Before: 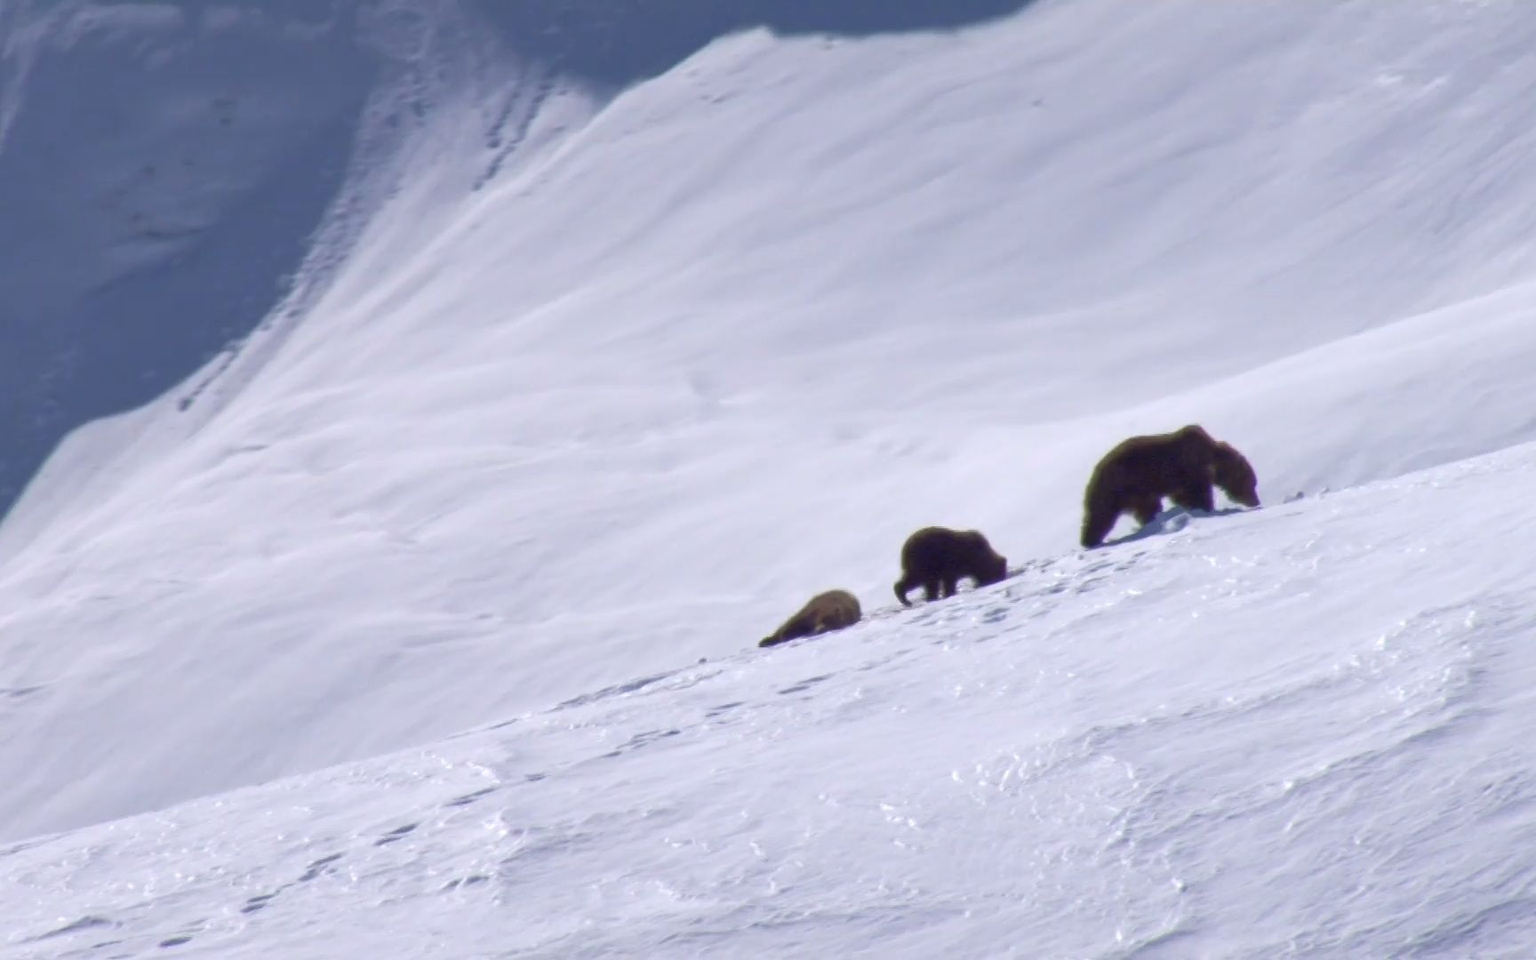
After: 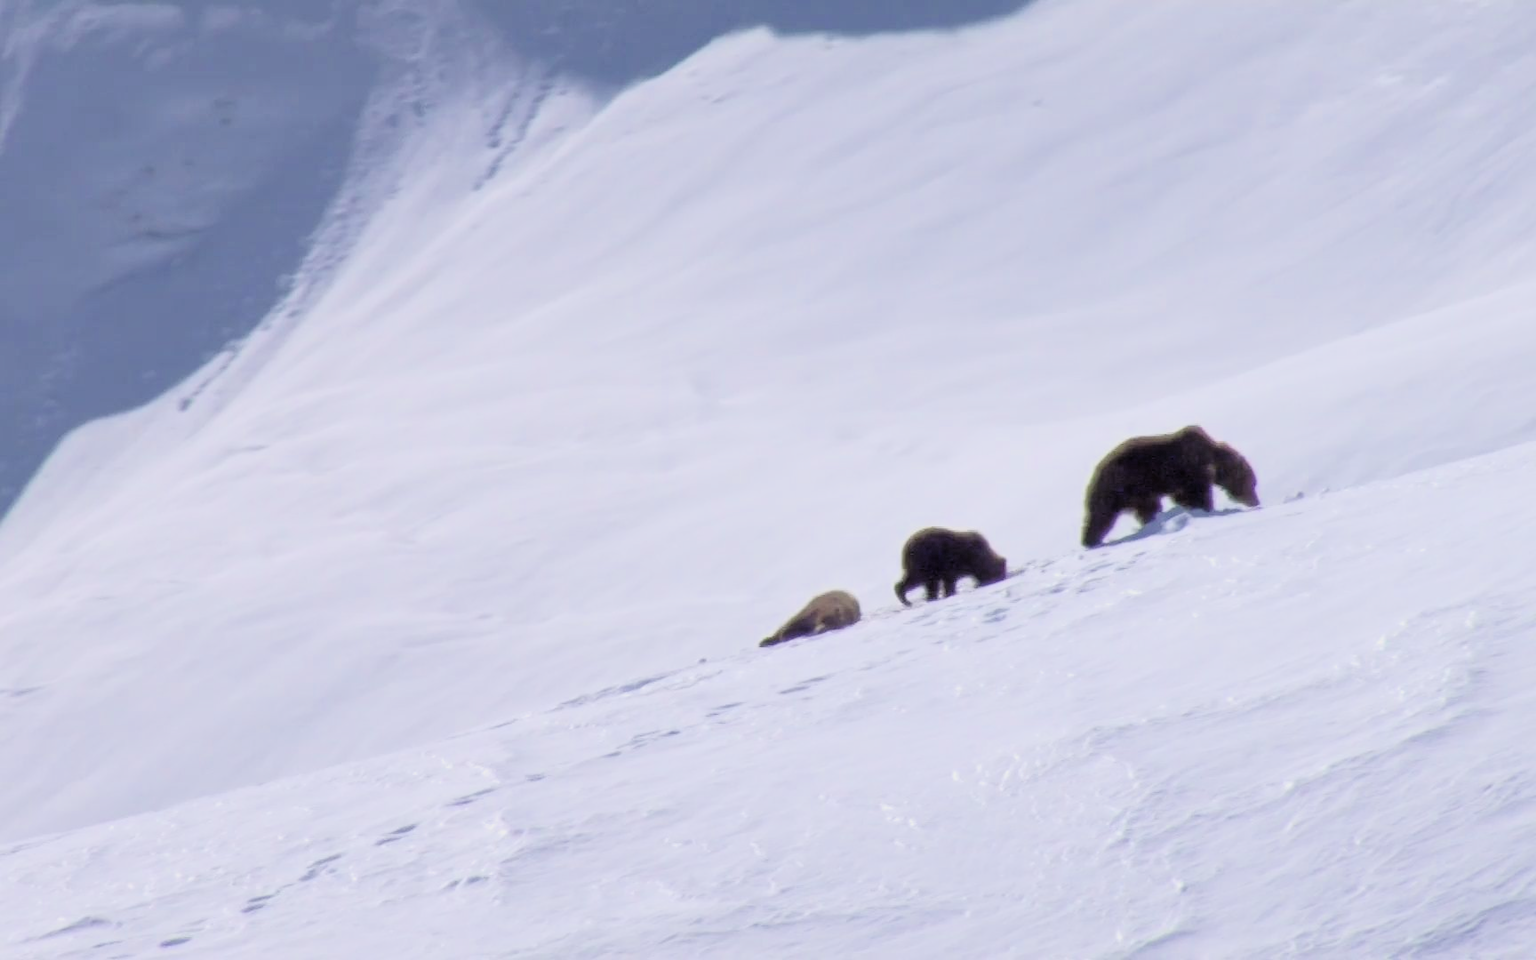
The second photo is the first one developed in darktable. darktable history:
shadows and highlights: radius 331.85, shadows 55.03, highlights -99.89, compress 94.59%, soften with gaussian
tone equalizer: -8 EV -1.1 EV, -7 EV -1.05 EV, -6 EV -0.862 EV, -5 EV -0.598 EV, -3 EV 0.55 EV, -2 EV 0.893 EV, -1 EV 1.01 EV, +0 EV 1.06 EV
filmic rgb: black relative exposure -7.37 EV, white relative exposure 5.09 EV, hardness 3.21, color science v6 (2022)
contrast brightness saturation: saturation -0.167
